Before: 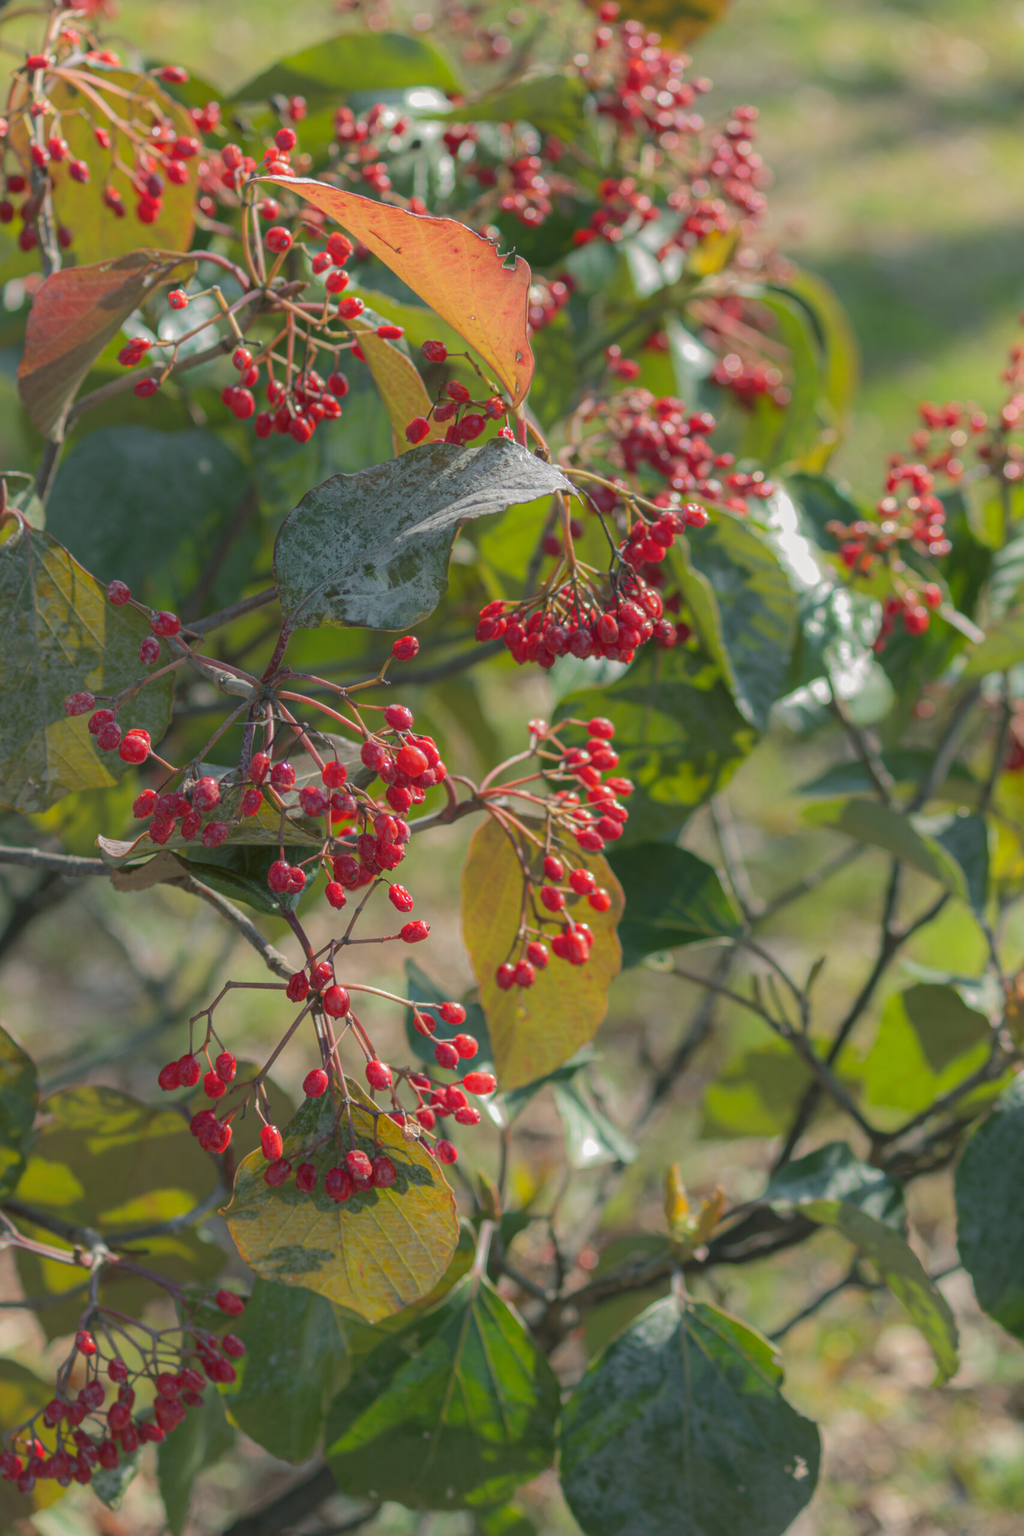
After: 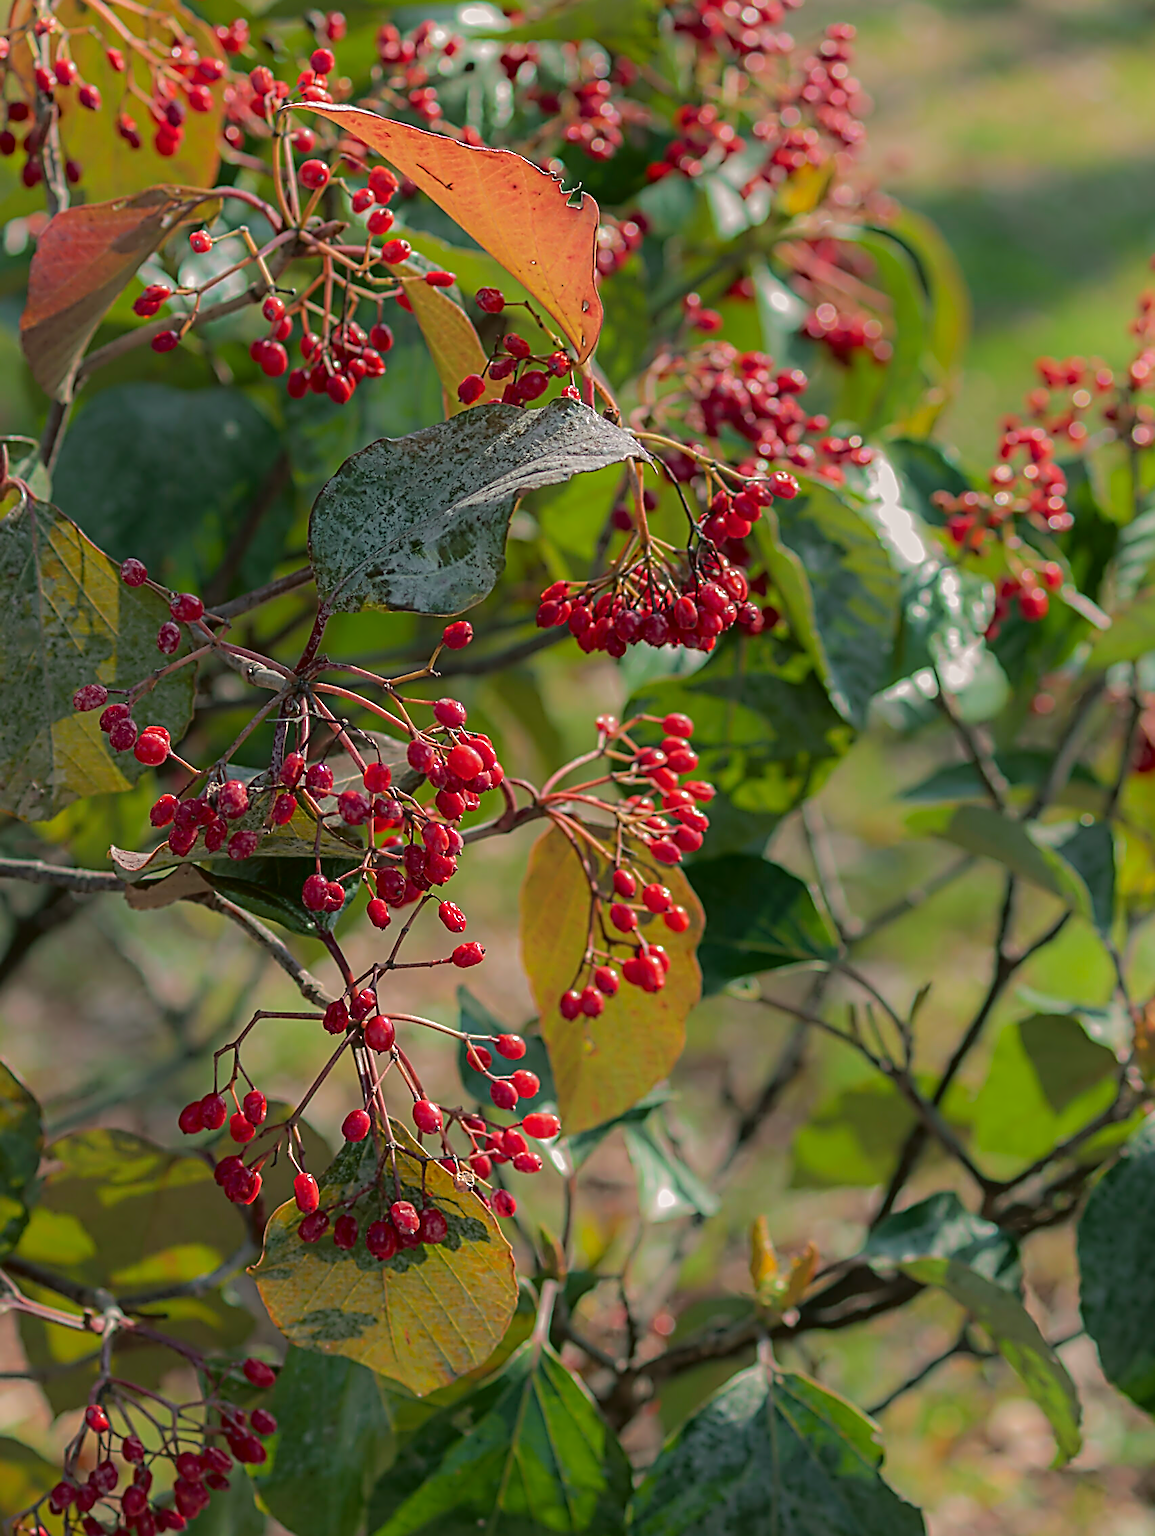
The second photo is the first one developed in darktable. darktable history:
crop and rotate: top 5.579%, bottom 5.746%
exposure: compensate highlight preservation false
sharpen: on, module defaults
tone curve: curves: ch0 [(0, 0.013) (0.181, 0.074) (0.337, 0.304) (0.498, 0.485) (0.78, 0.742) (0.993, 0.954)]; ch1 [(0, 0) (0.294, 0.184) (0.359, 0.34) (0.362, 0.35) (0.43, 0.41) (0.469, 0.463) (0.495, 0.502) (0.54, 0.563) (0.612, 0.641) (1, 1)]; ch2 [(0, 0) (0.44, 0.437) (0.495, 0.502) (0.524, 0.534) (0.557, 0.56) (0.634, 0.654) (0.728, 0.722) (1, 1)], color space Lab, independent channels, preserve colors none
contrast equalizer: octaves 7, y [[0.5, 0.5, 0.5, 0.515, 0.749, 0.84], [0.5 ×6], [0.5 ×6], [0, 0, 0, 0.001, 0.067, 0.262], [0 ×6]]
color balance rgb: power › chroma 0.234%, power › hue 61.57°, perceptual saturation grading › global saturation 0.669%, global vibrance 16.622%, saturation formula JzAzBz (2021)
levels: levels [0, 0.51, 1]
